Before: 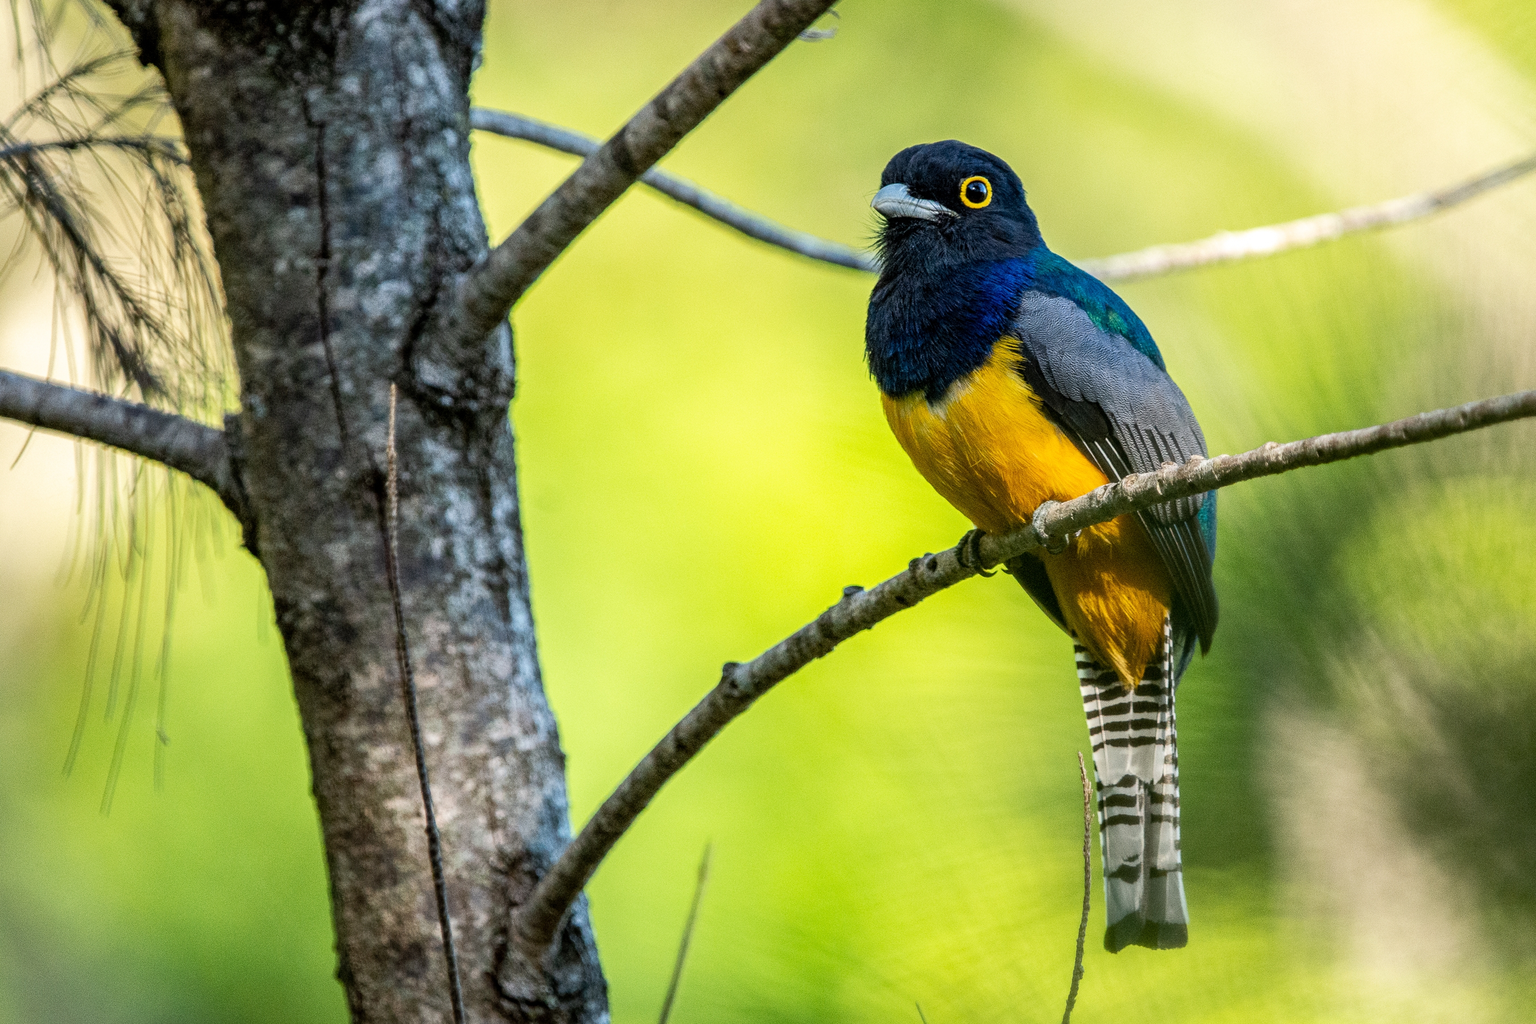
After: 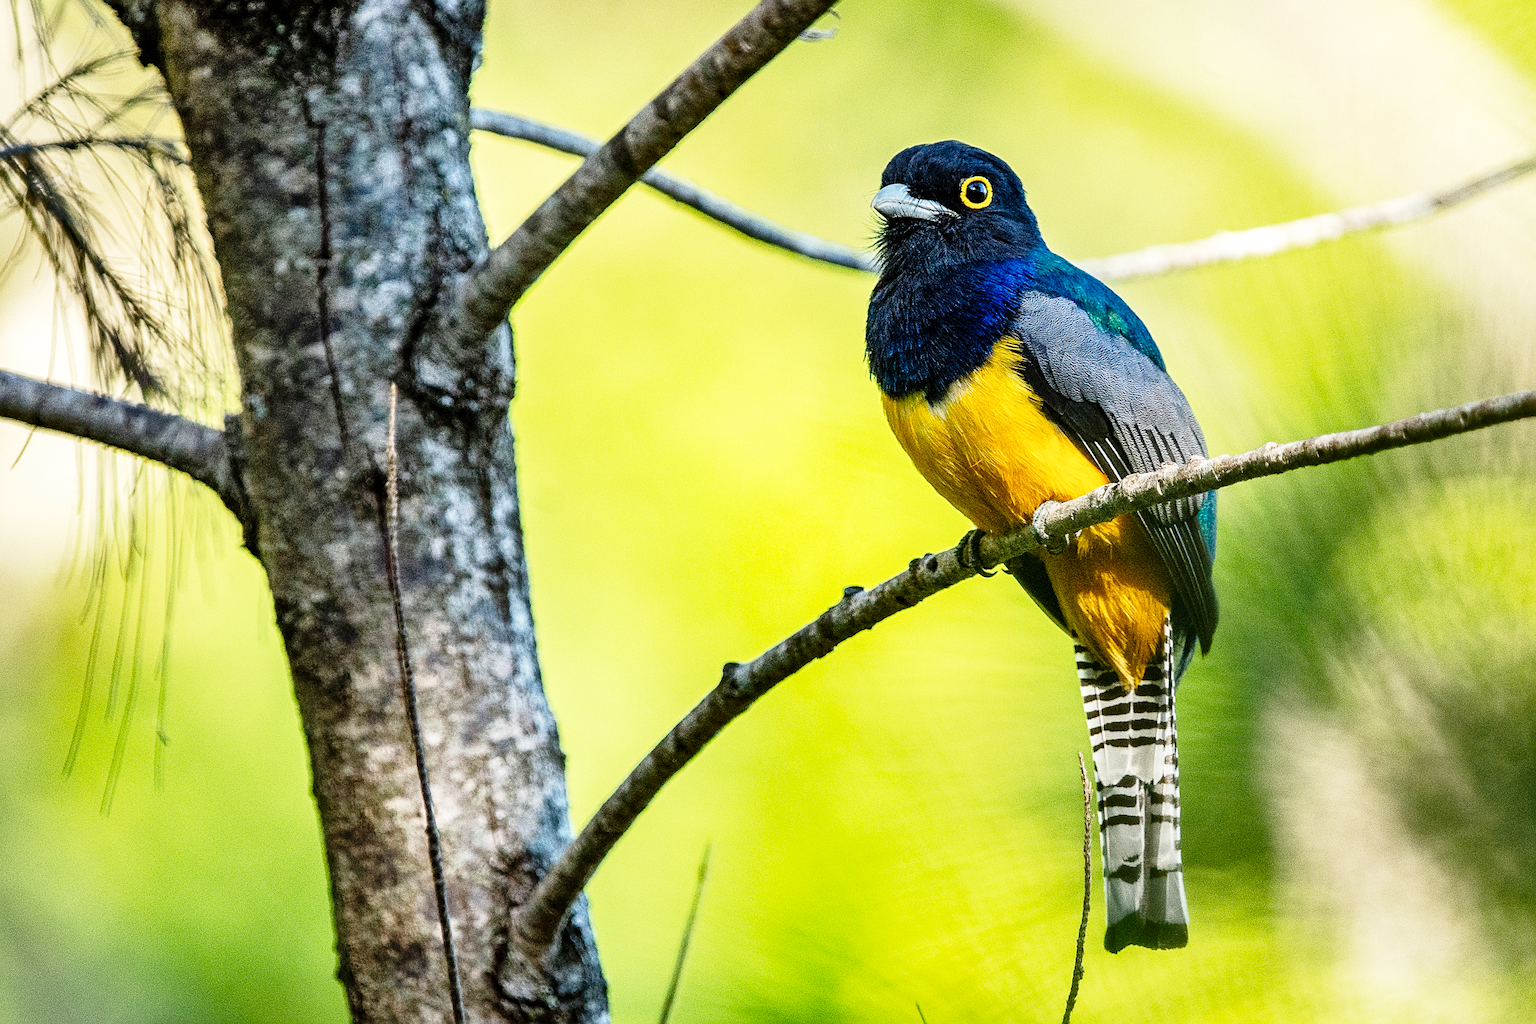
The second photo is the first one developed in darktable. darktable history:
sharpen: on, module defaults
shadows and highlights: radius 133.83, soften with gaussian
base curve: curves: ch0 [(0, 0) (0.028, 0.03) (0.121, 0.232) (0.46, 0.748) (0.859, 0.968) (1, 1)], preserve colors none
